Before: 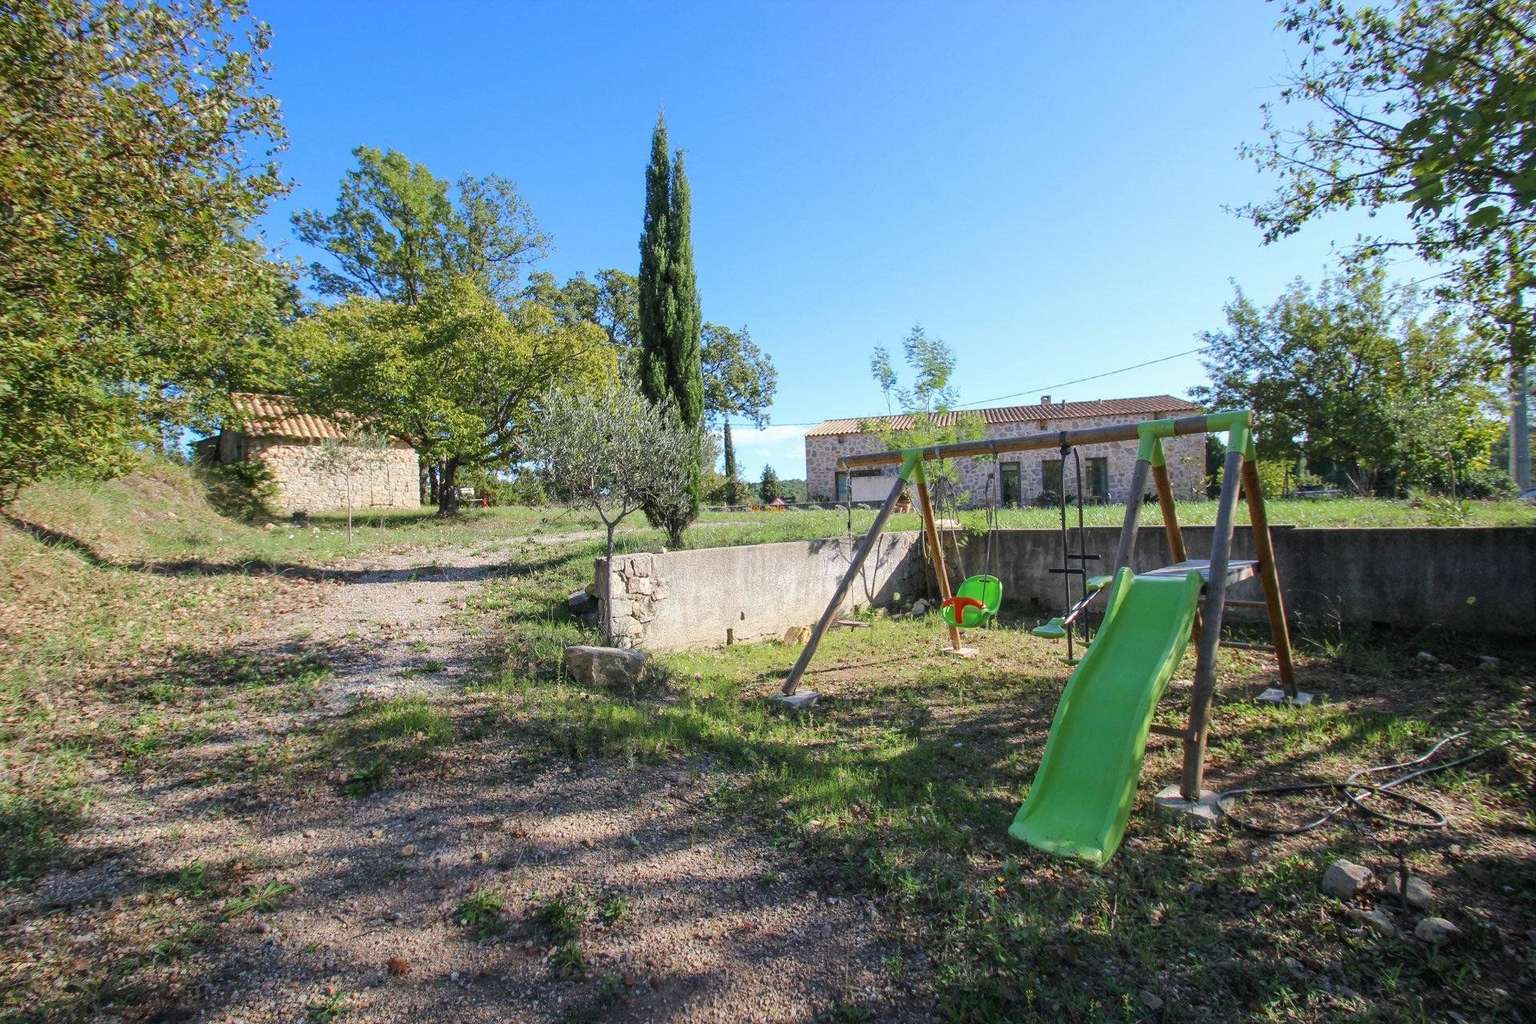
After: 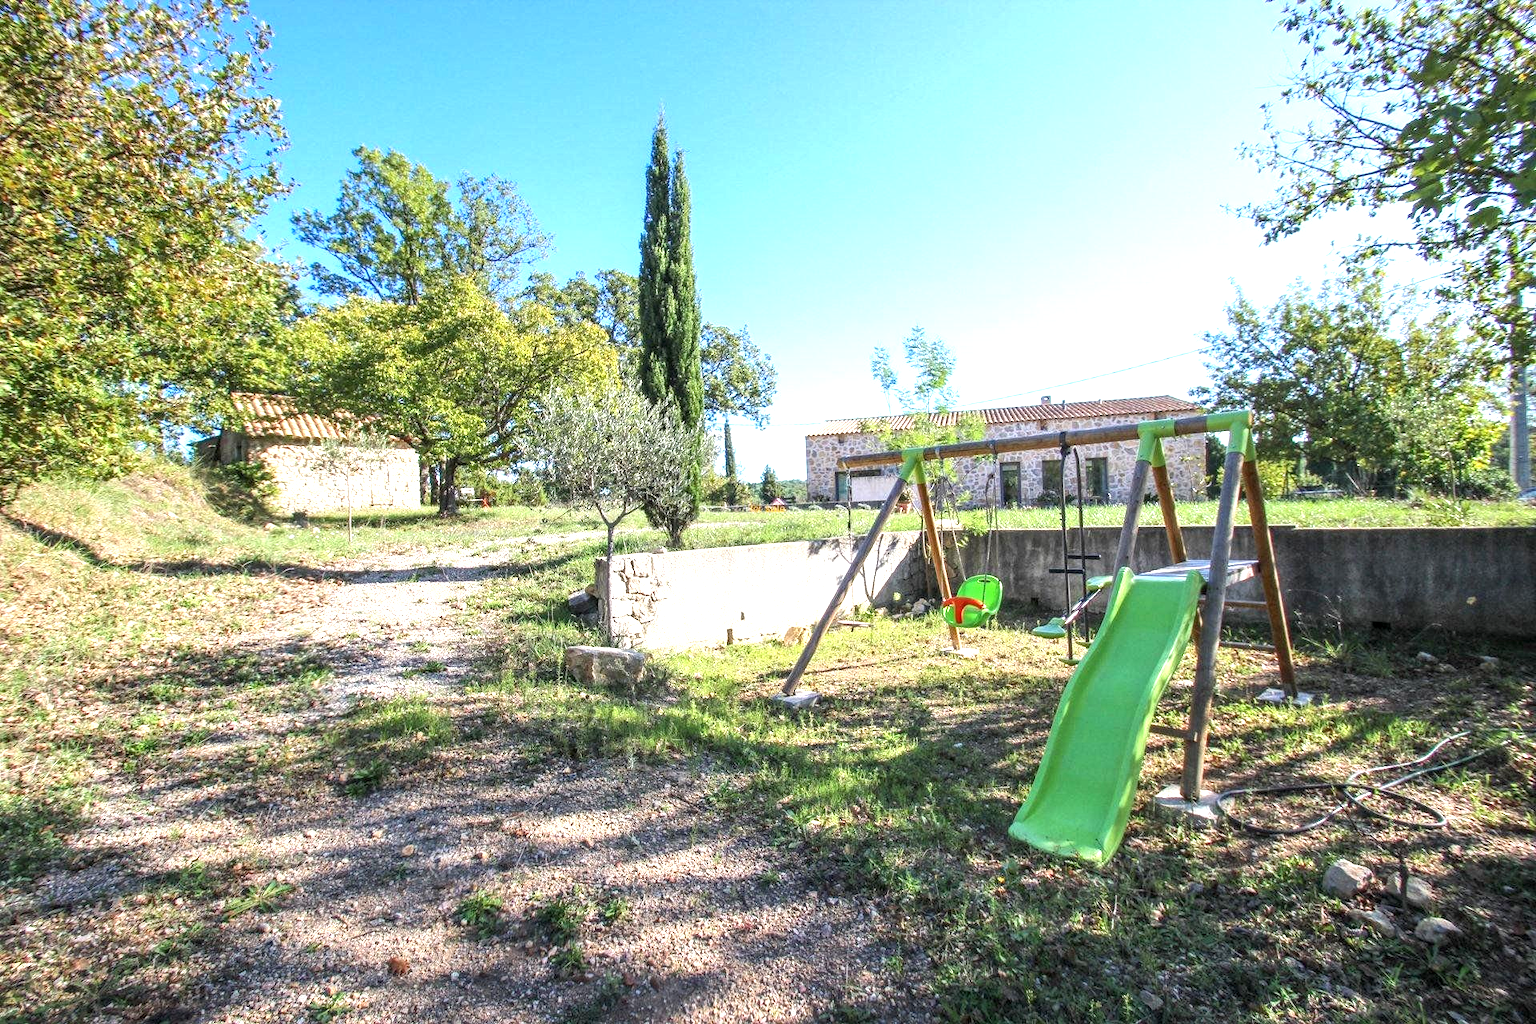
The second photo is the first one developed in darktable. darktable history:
exposure: black level correction 0, exposure 1 EV, compensate highlight preservation false
local contrast: detail 130%
